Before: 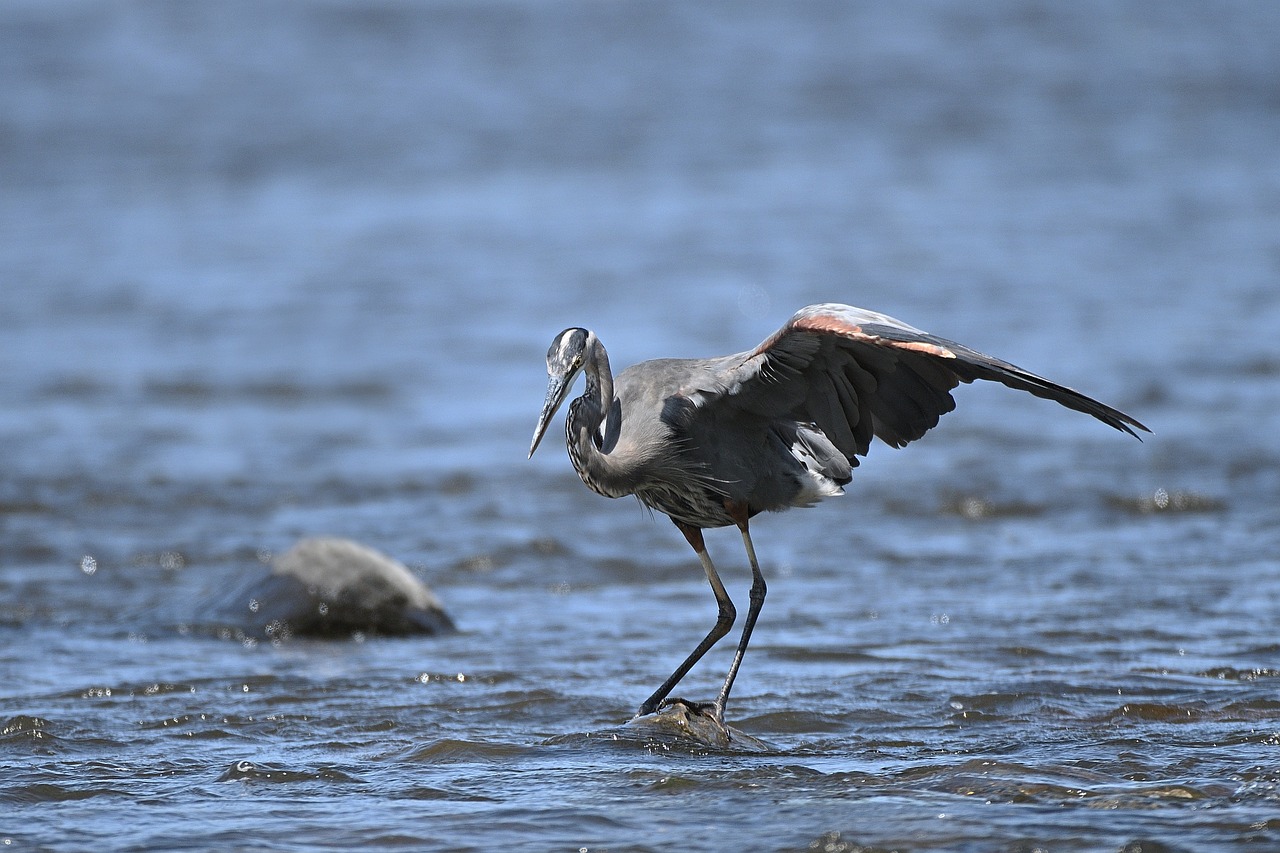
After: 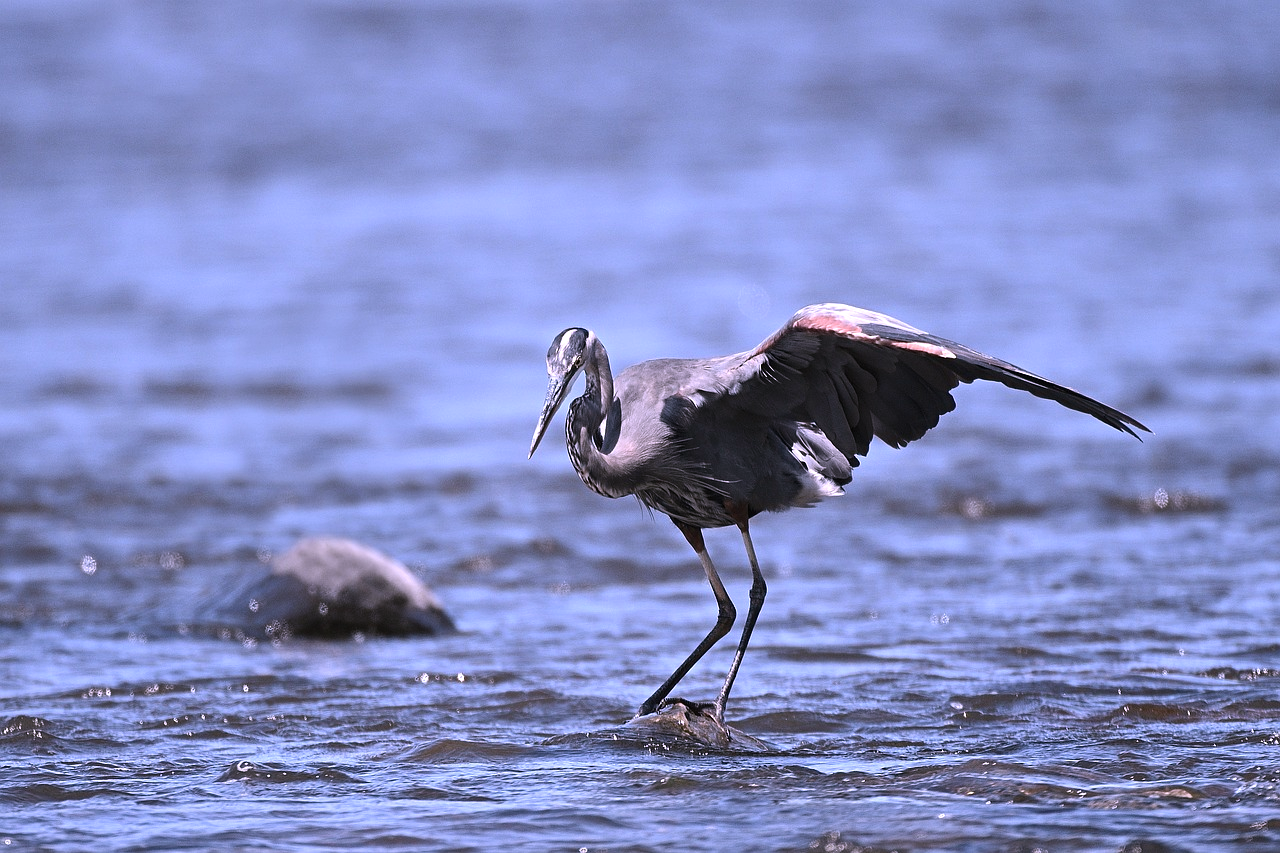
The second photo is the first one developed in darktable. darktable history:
tone equalizer: -8 EV -0.39 EV, -7 EV -0.421 EV, -6 EV -0.348 EV, -5 EV -0.194 EV, -3 EV 0.193 EV, -2 EV 0.359 EV, -1 EV 0.395 EV, +0 EV 0.441 EV, edges refinement/feathering 500, mask exposure compensation -1.57 EV, preserve details no
color correction: highlights a* 15.56, highlights b* -20.73
